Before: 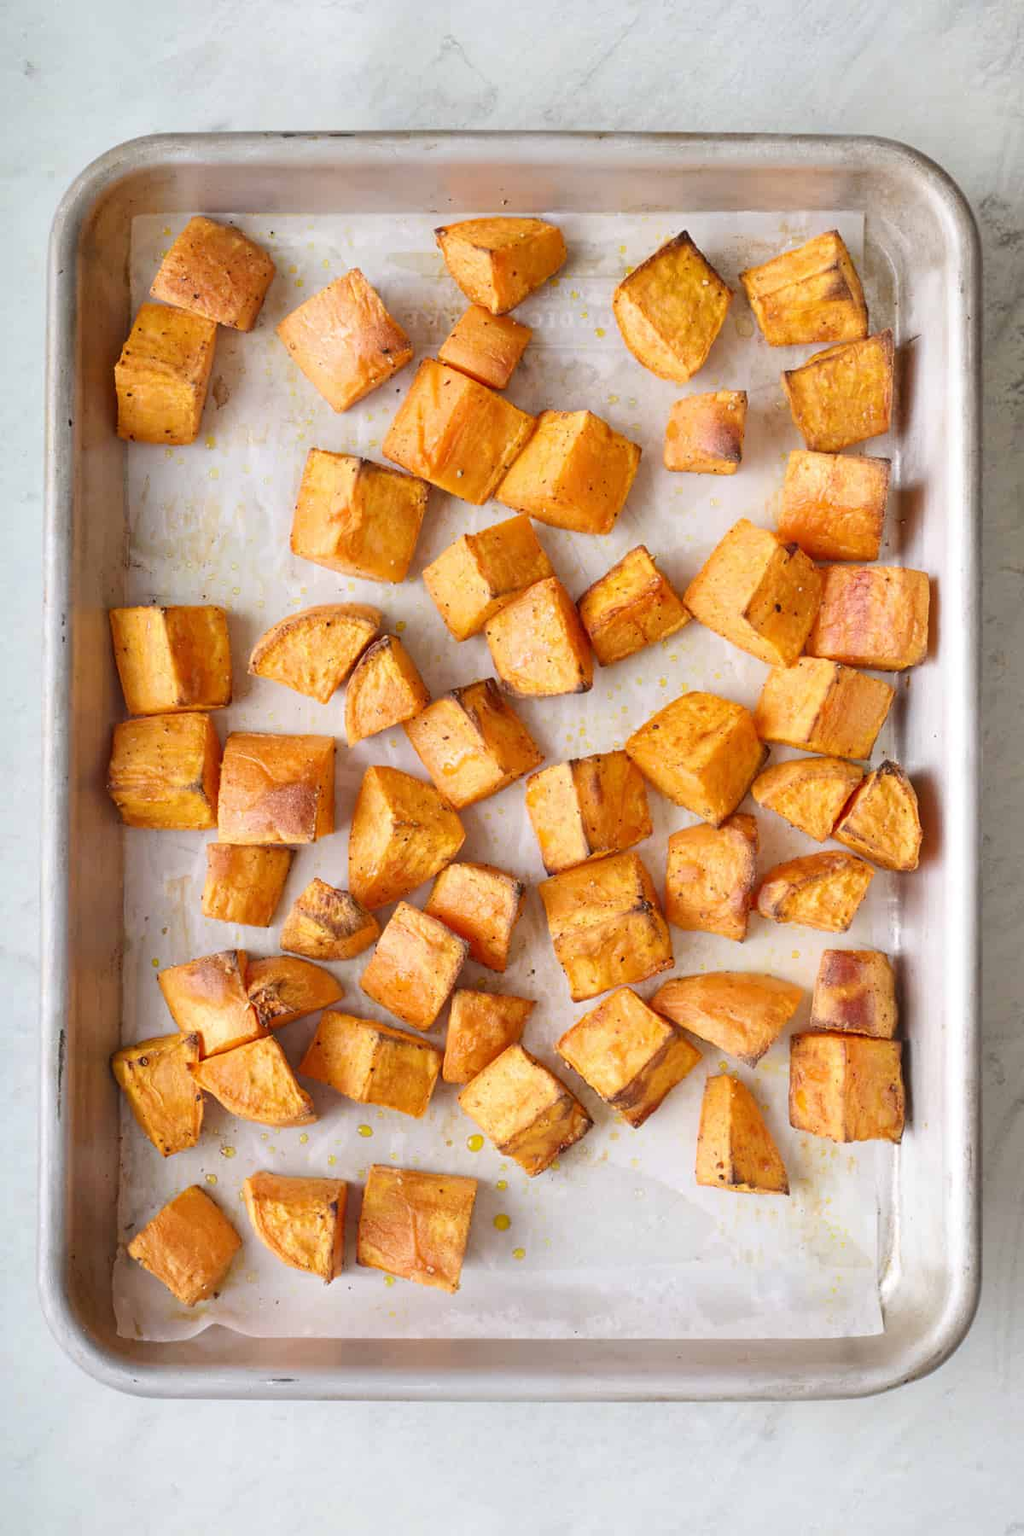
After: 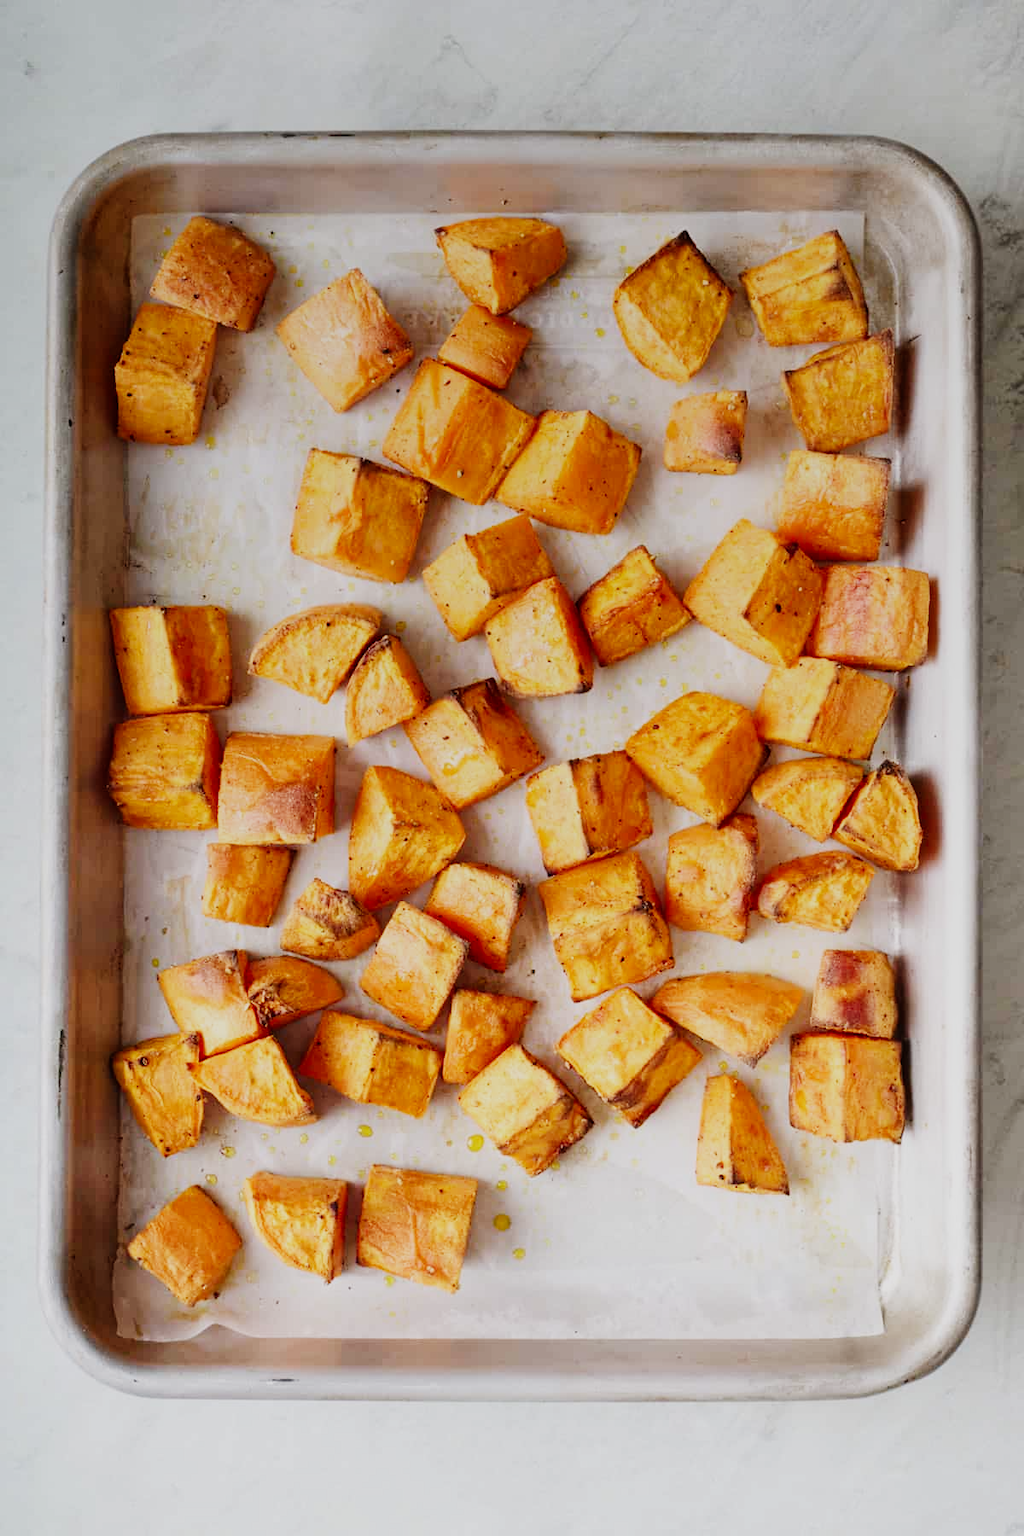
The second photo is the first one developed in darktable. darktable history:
sigmoid: contrast 1.69, skew -0.23, preserve hue 0%, red attenuation 0.1, red rotation 0.035, green attenuation 0.1, green rotation -0.017, blue attenuation 0.15, blue rotation -0.052, base primaries Rec2020
graduated density: on, module defaults
